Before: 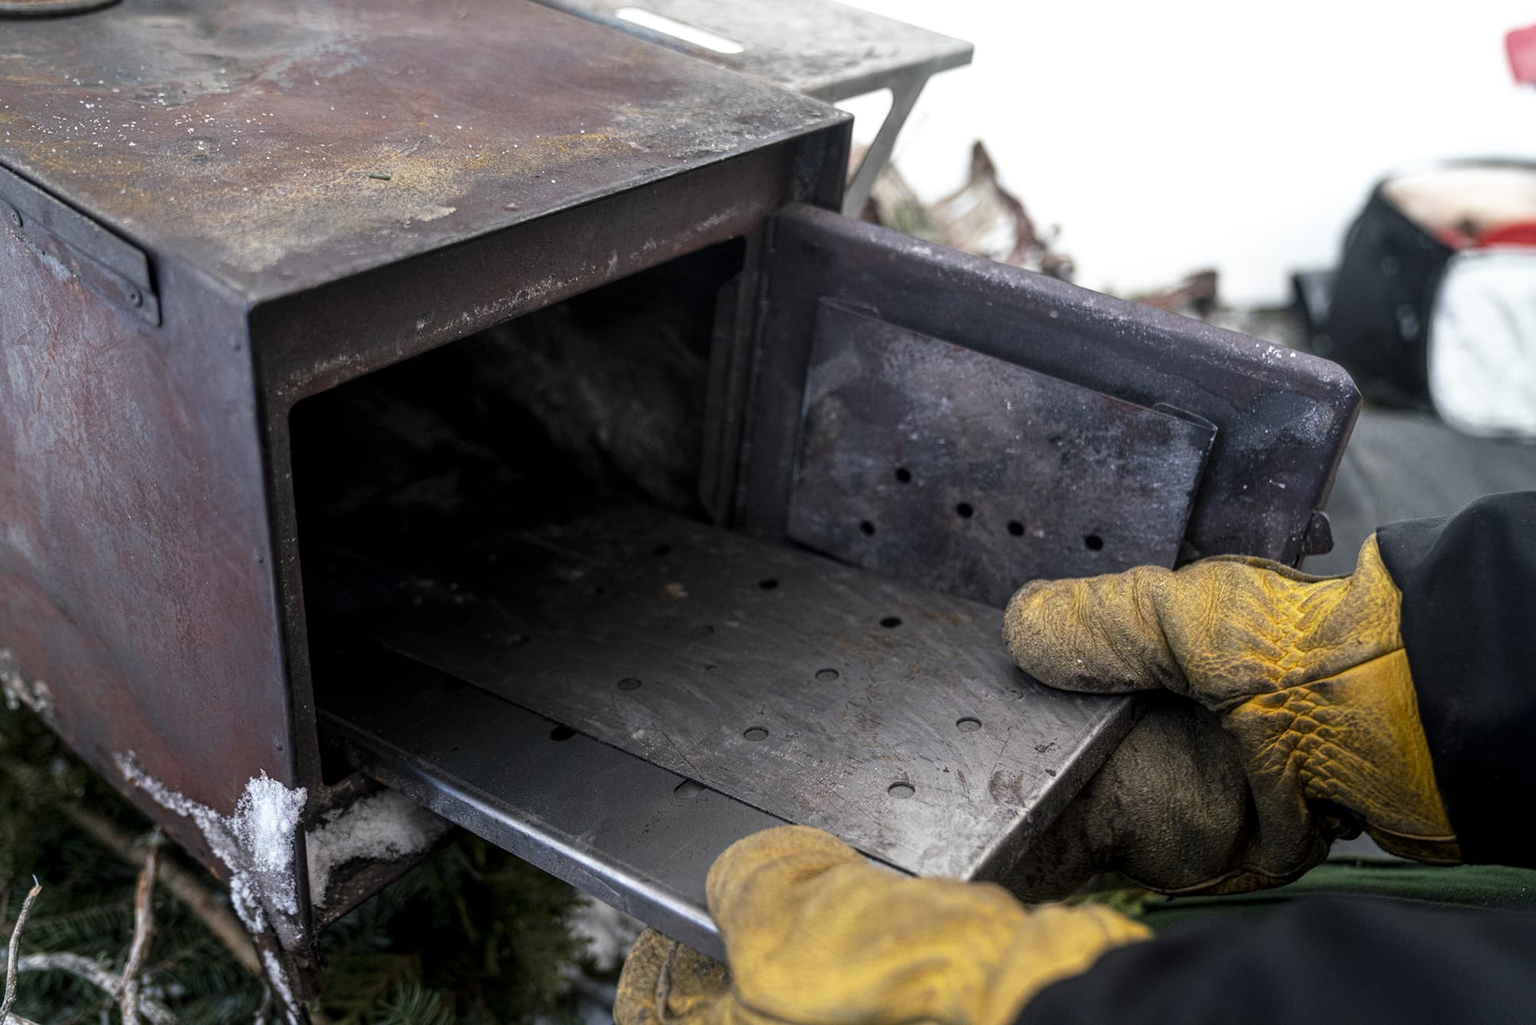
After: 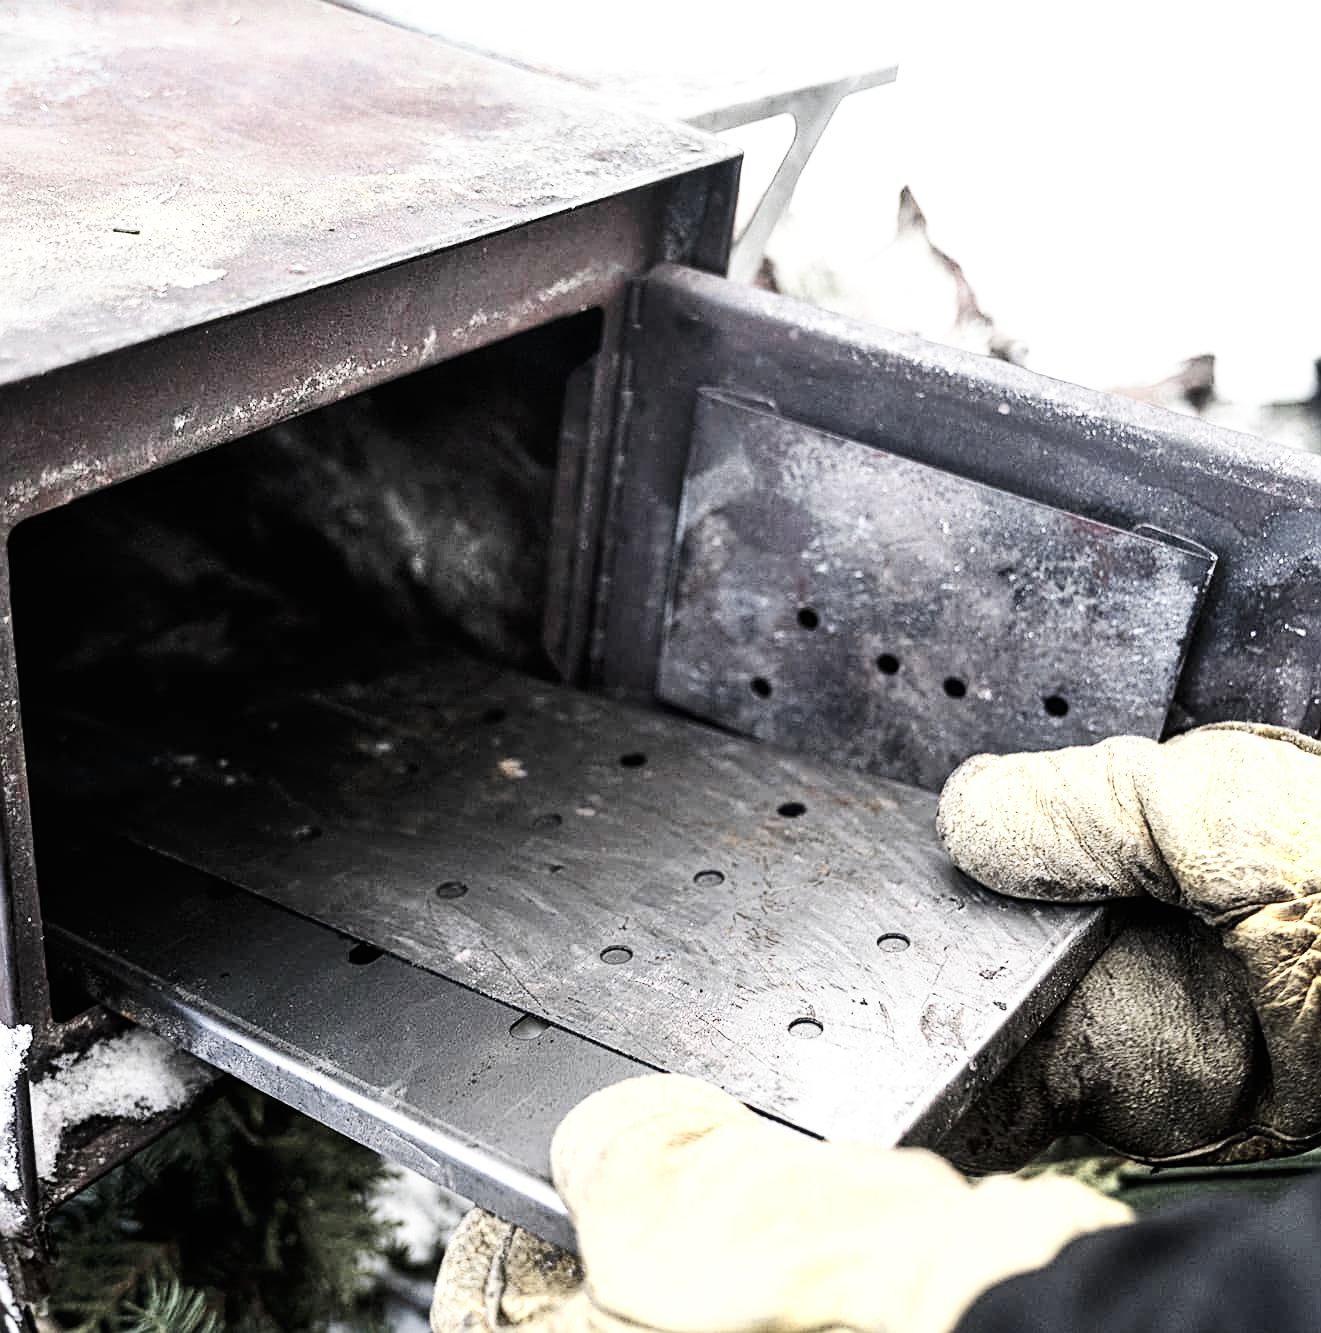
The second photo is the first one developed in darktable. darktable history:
color contrast: green-magenta contrast 0.84, blue-yellow contrast 0.86
shadows and highlights: white point adjustment 0.05, highlights color adjustment 55.9%, soften with gaussian
sharpen: on, module defaults
color zones: curves: ch0 [(0, 0.6) (0.129, 0.585) (0.193, 0.596) (0.429, 0.5) (0.571, 0.5) (0.714, 0.5) (0.857, 0.5) (1, 0.6)]; ch1 [(0, 0.453) (0.112, 0.245) (0.213, 0.252) (0.429, 0.233) (0.571, 0.231) (0.683, 0.242) (0.857, 0.296) (1, 0.453)]
crop and rotate: left 18.442%, right 15.508%
exposure: black level correction 0, exposure 0.877 EV, compensate exposure bias true, compensate highlight preservation false
base curve: curves: ch0 [(0, 0) (0.007, 0.004) (0.027, 0.03) (0.046, 0.07) (0.207, 0.54) (0.442, 0.872) (0.673, 0.972) (1, 1)], preserve colors none
